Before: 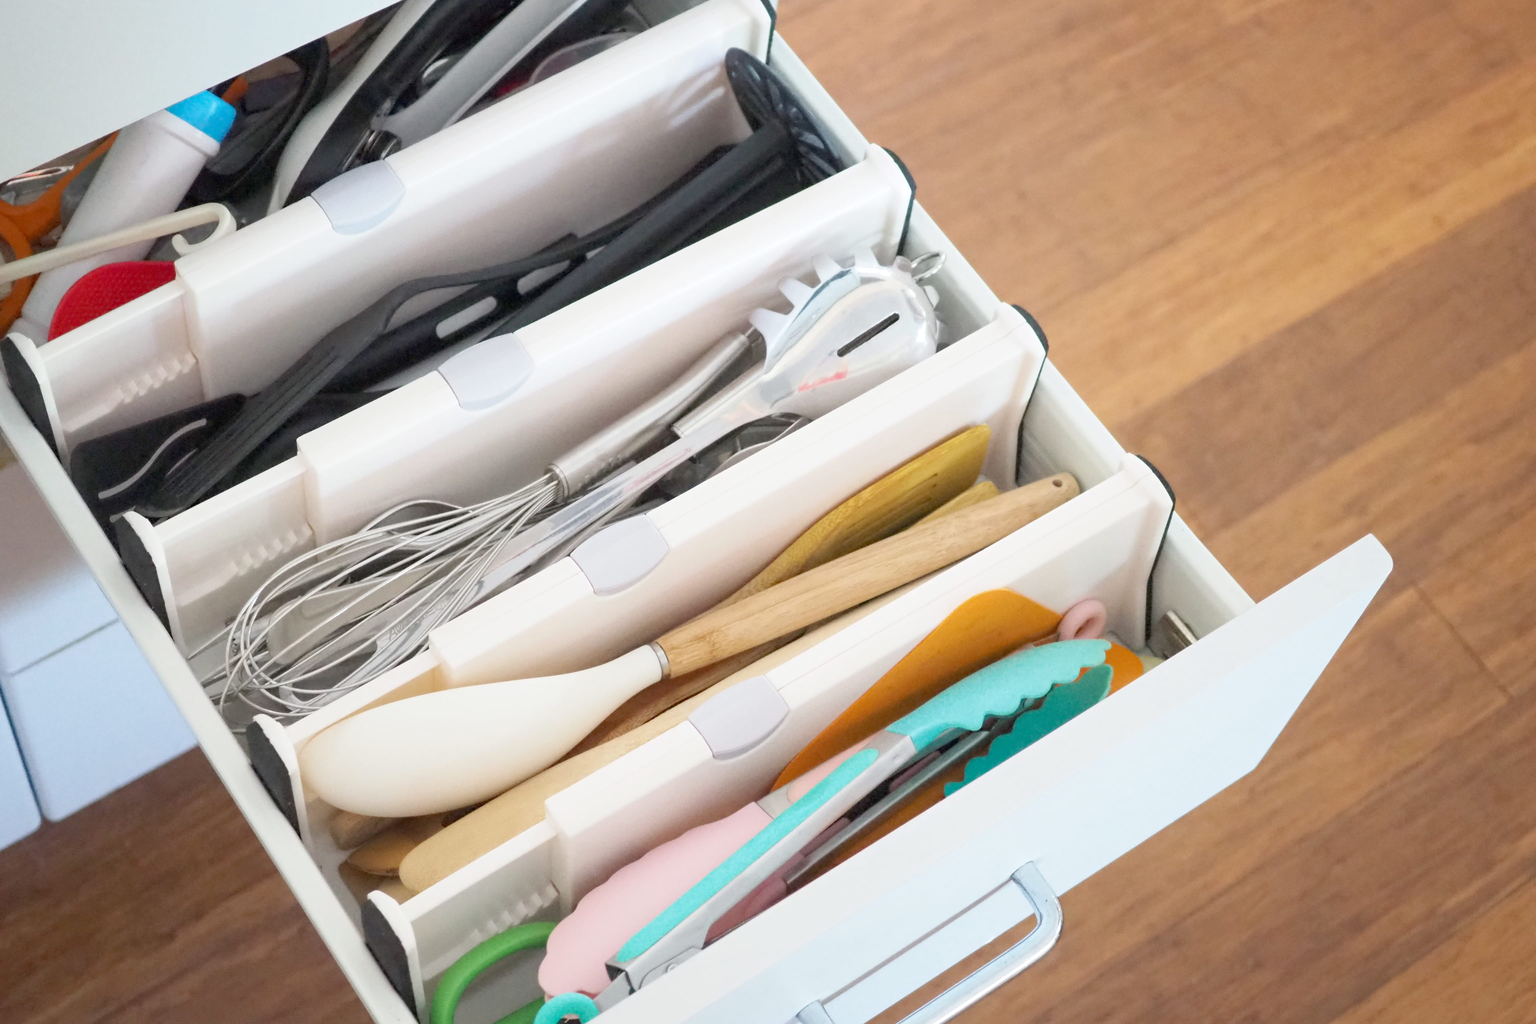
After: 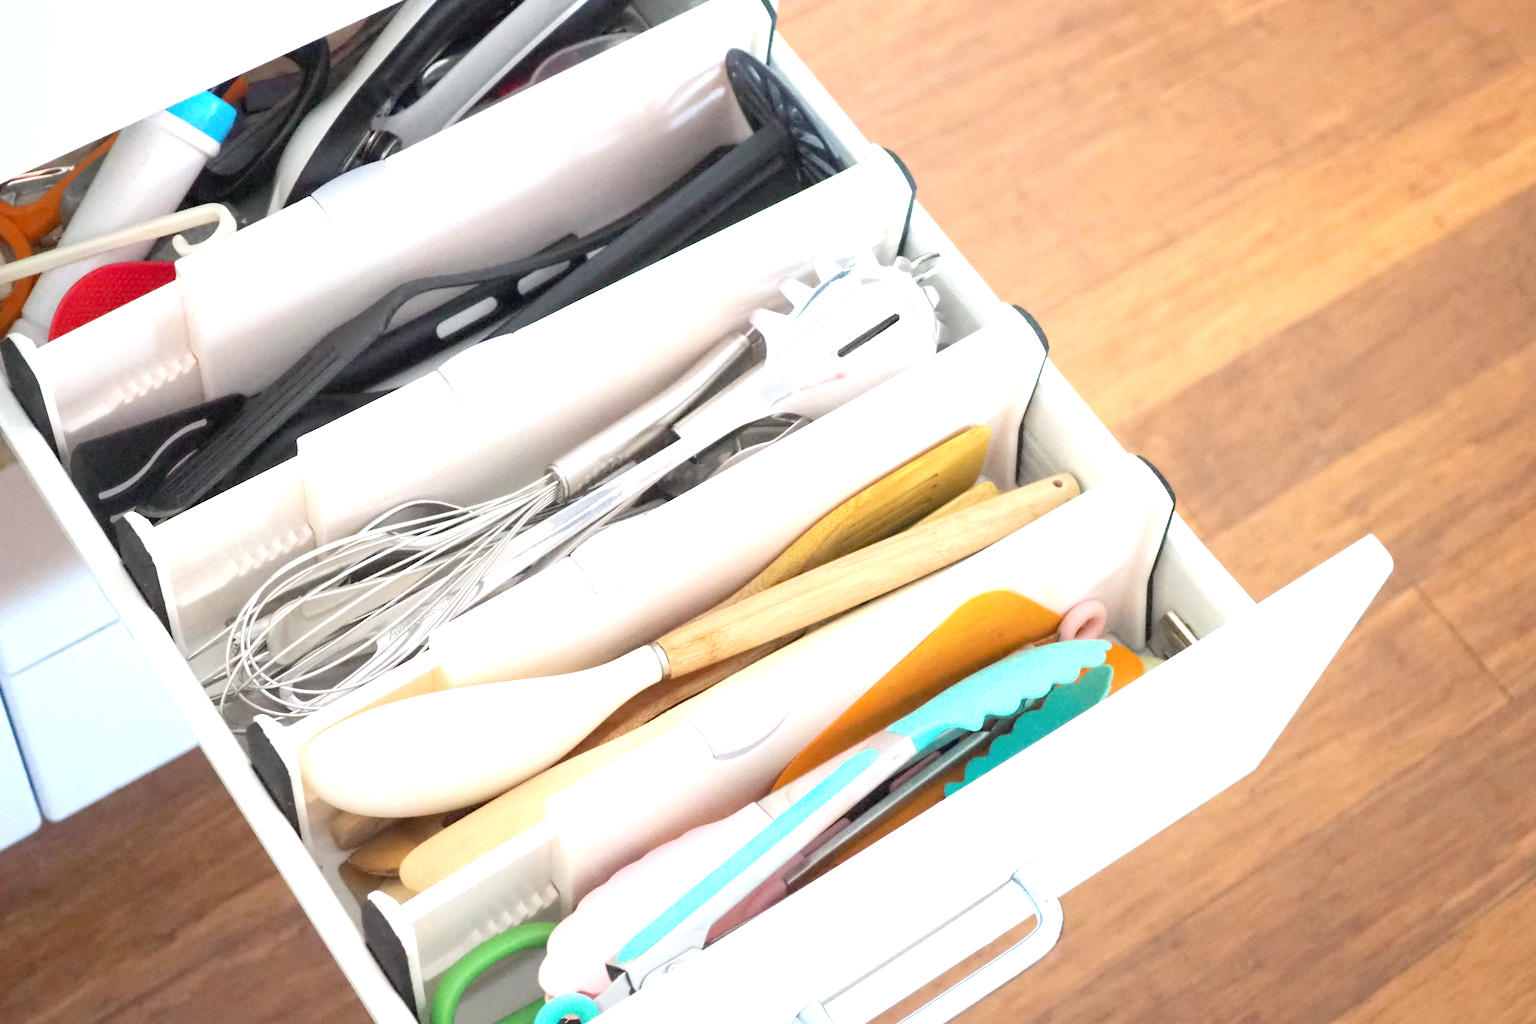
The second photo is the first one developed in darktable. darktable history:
exposure: exposure 0.774 EV, compensate exposure bias true, compensate highlight preservation false
contrast brightness saturation: contrast 0.071
